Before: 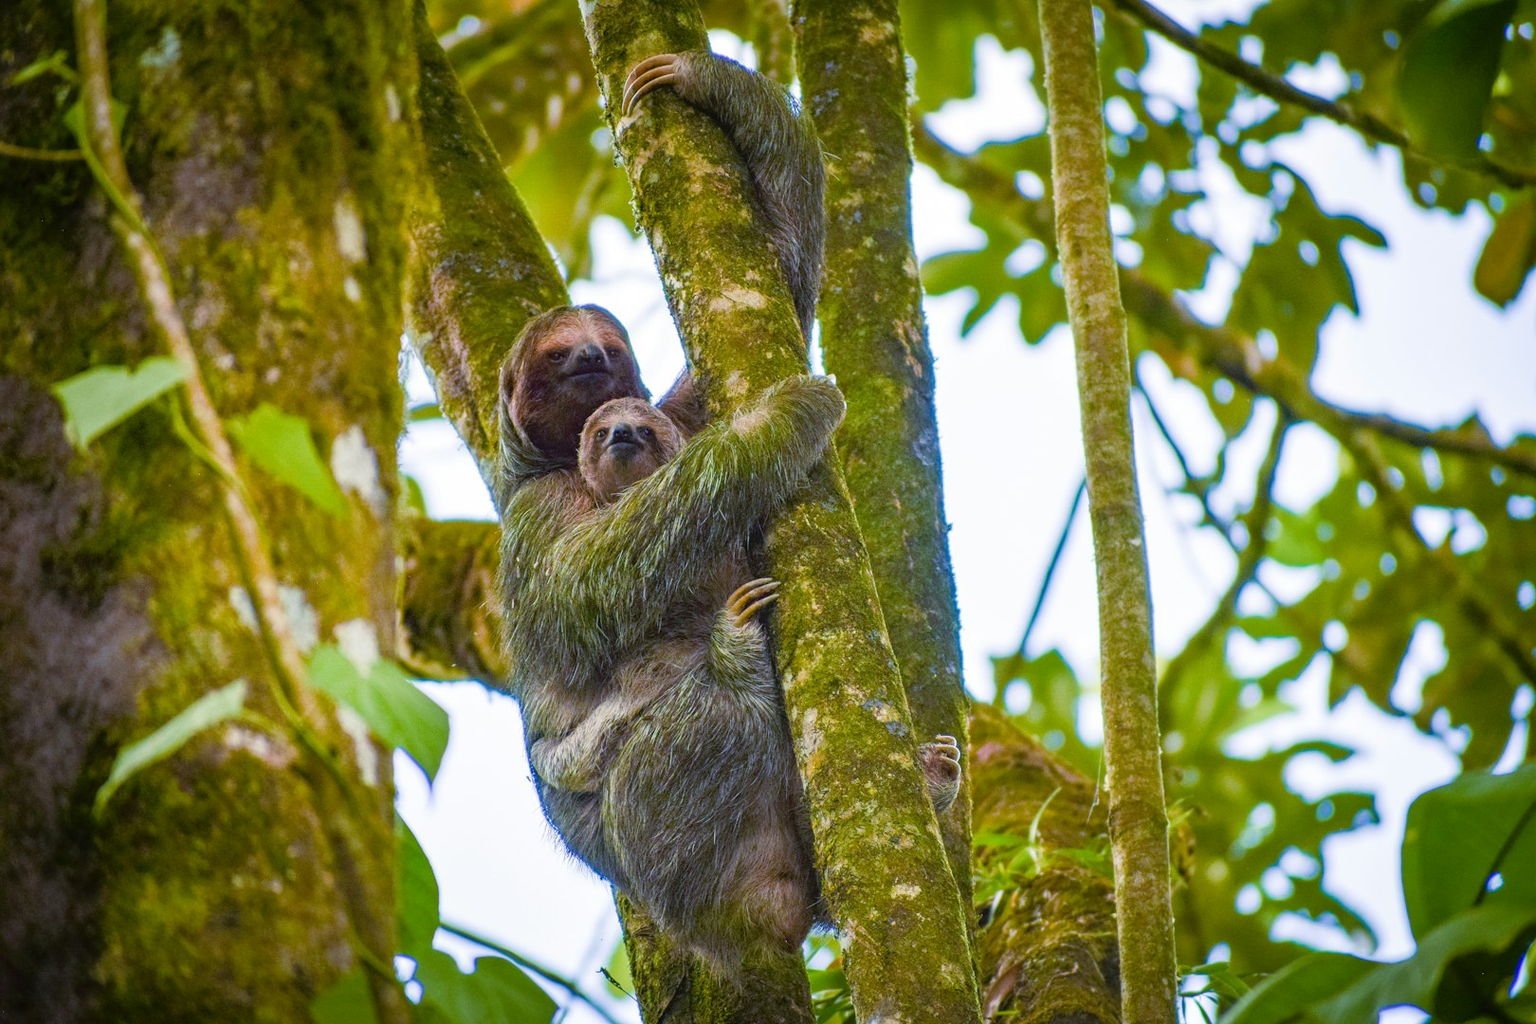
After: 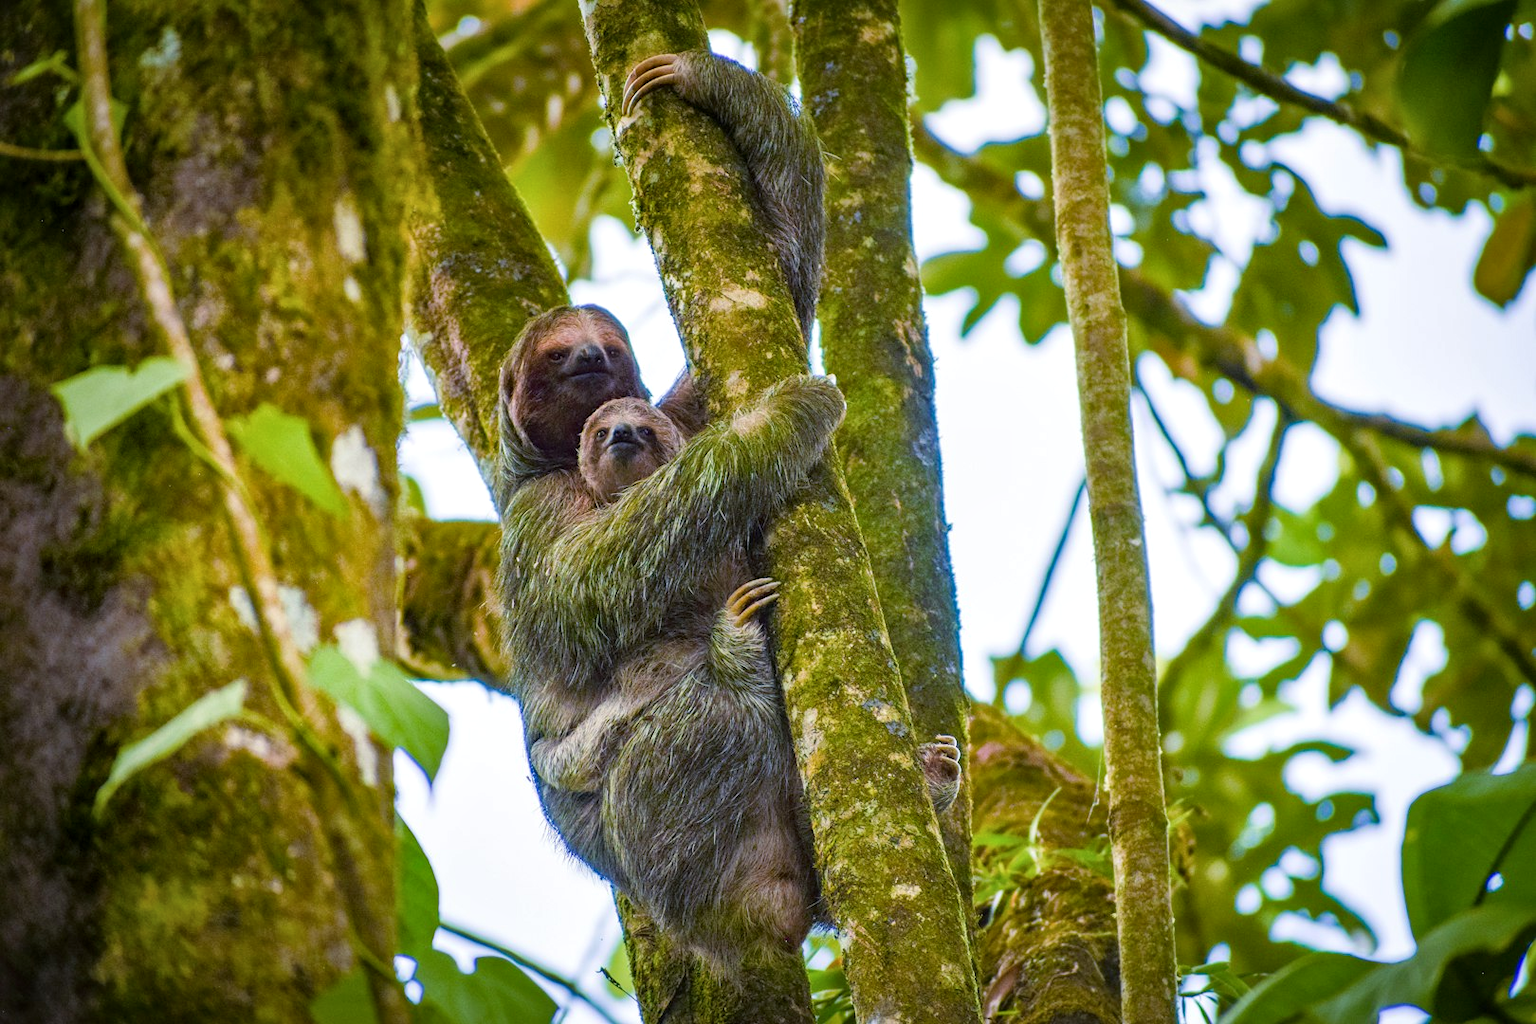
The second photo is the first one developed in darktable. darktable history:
local contrast: mode bilateral grid, contrast 20, coarseness 50, detail 133%, midtone range 0.2
